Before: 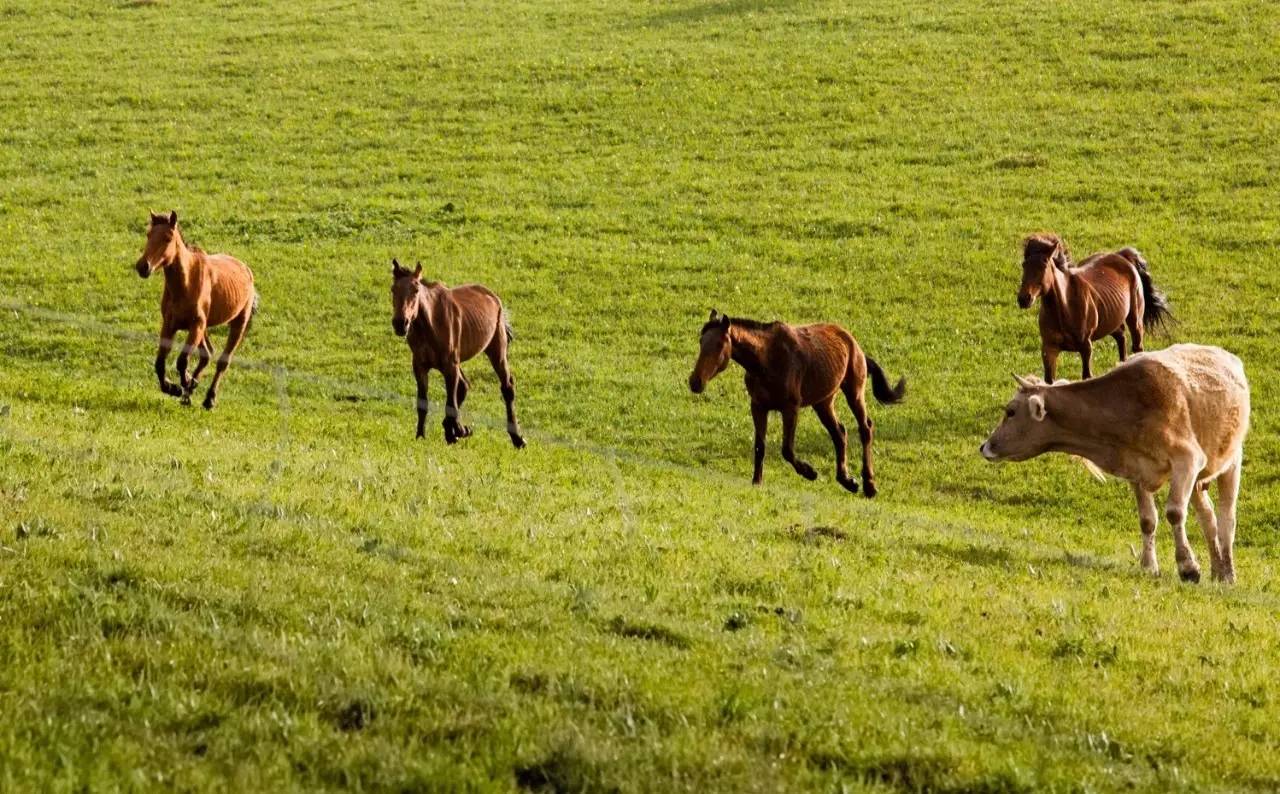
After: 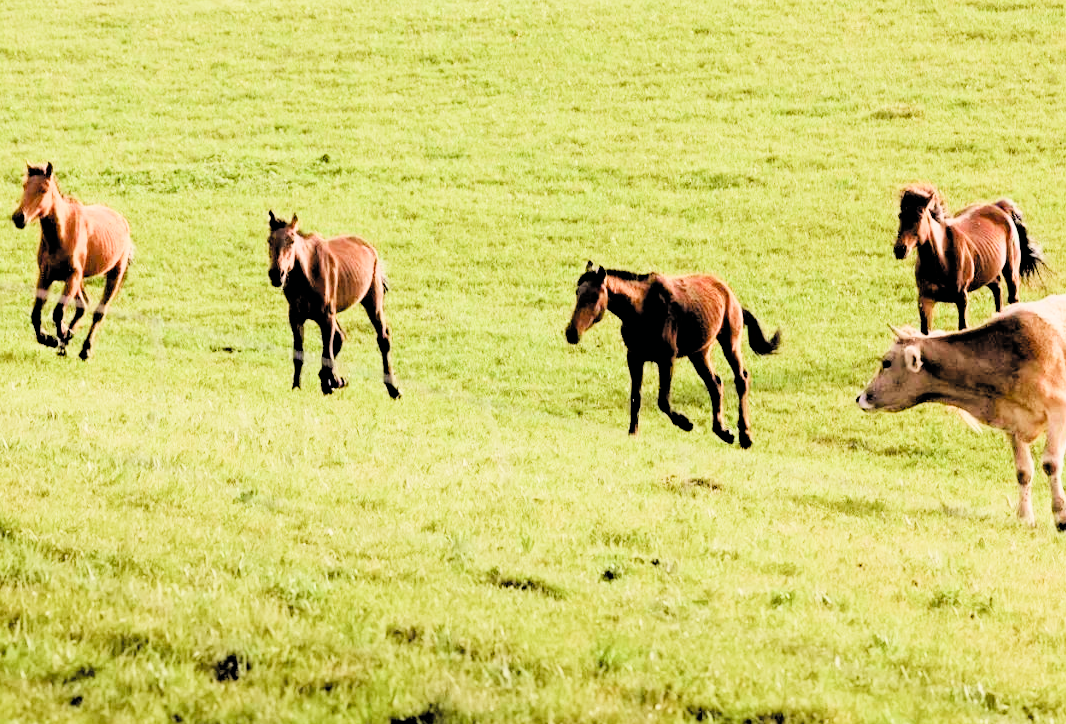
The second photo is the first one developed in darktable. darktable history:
crop: left 9.763%, top 6.228%, right 6.907%, bottom 2.584%
tone equalizer: -8 EV -0.773 EV, -7 EV -0.738 EV, -6 EV -0.578 EV, -5 EV -0.416 EV, -3 EV 0.393 EV, -2 EV 0.6 EV, -1 EV 0.689 EV, +0 EV 0.778 EV, mask exposure compensation -0.485 EV
filmic rgb: black relative exposure -3.16 EV, white relative exposure 7.05 EV, hardness 1.46, contrast 1.353, color science v4 (2020)
exposure: black level correction 0.001, exposure 1.302 EV, compensate highlight preservation false
